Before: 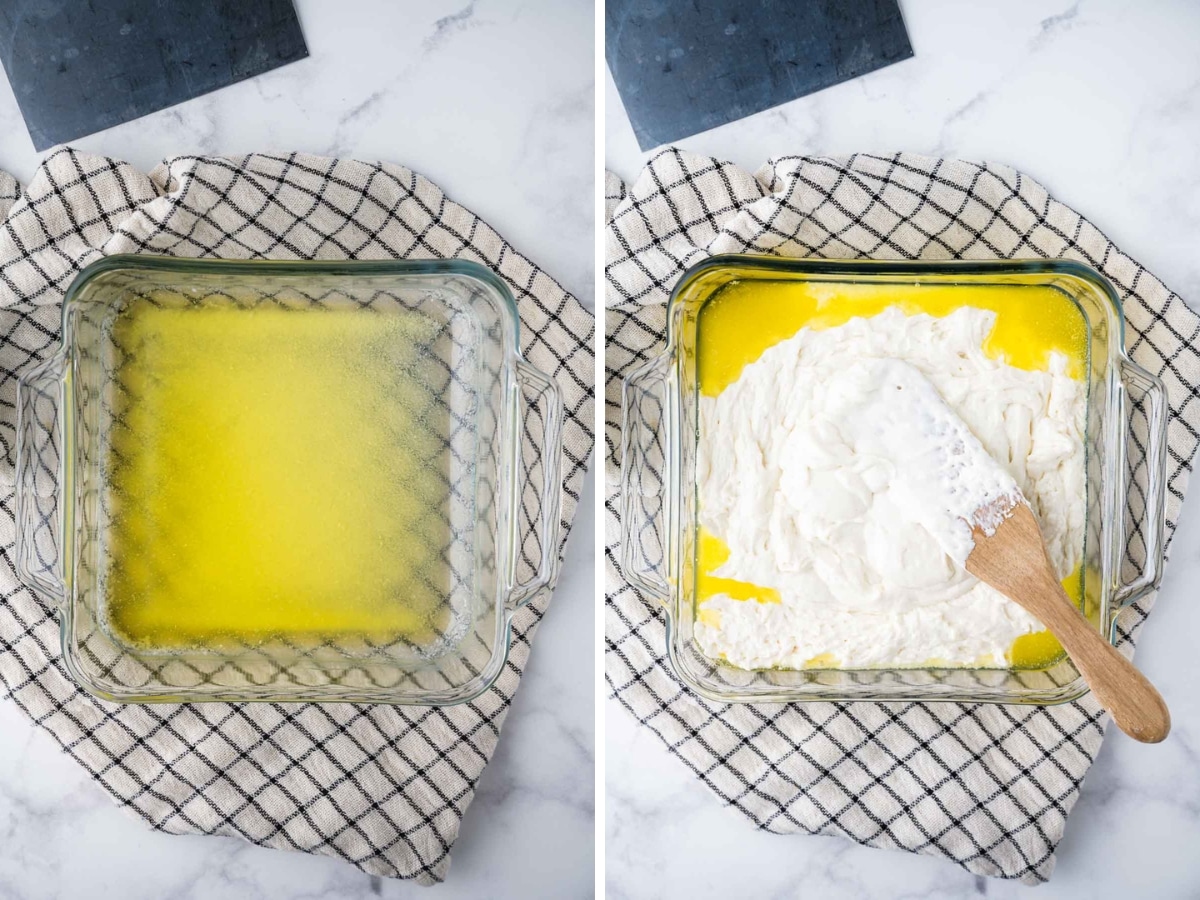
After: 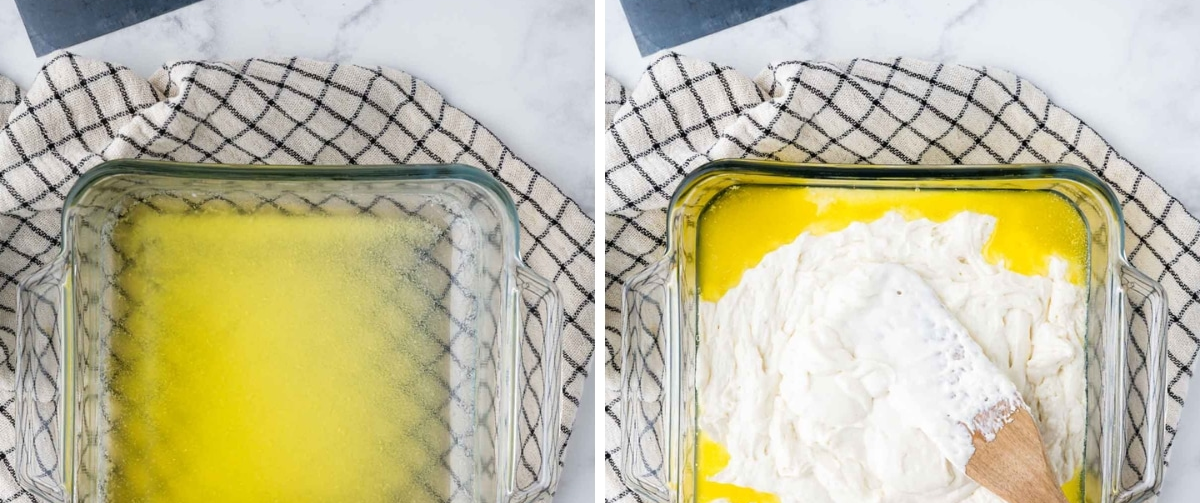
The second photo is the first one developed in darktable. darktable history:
crop and rotate: top 10.621%, bottom 33.458%
